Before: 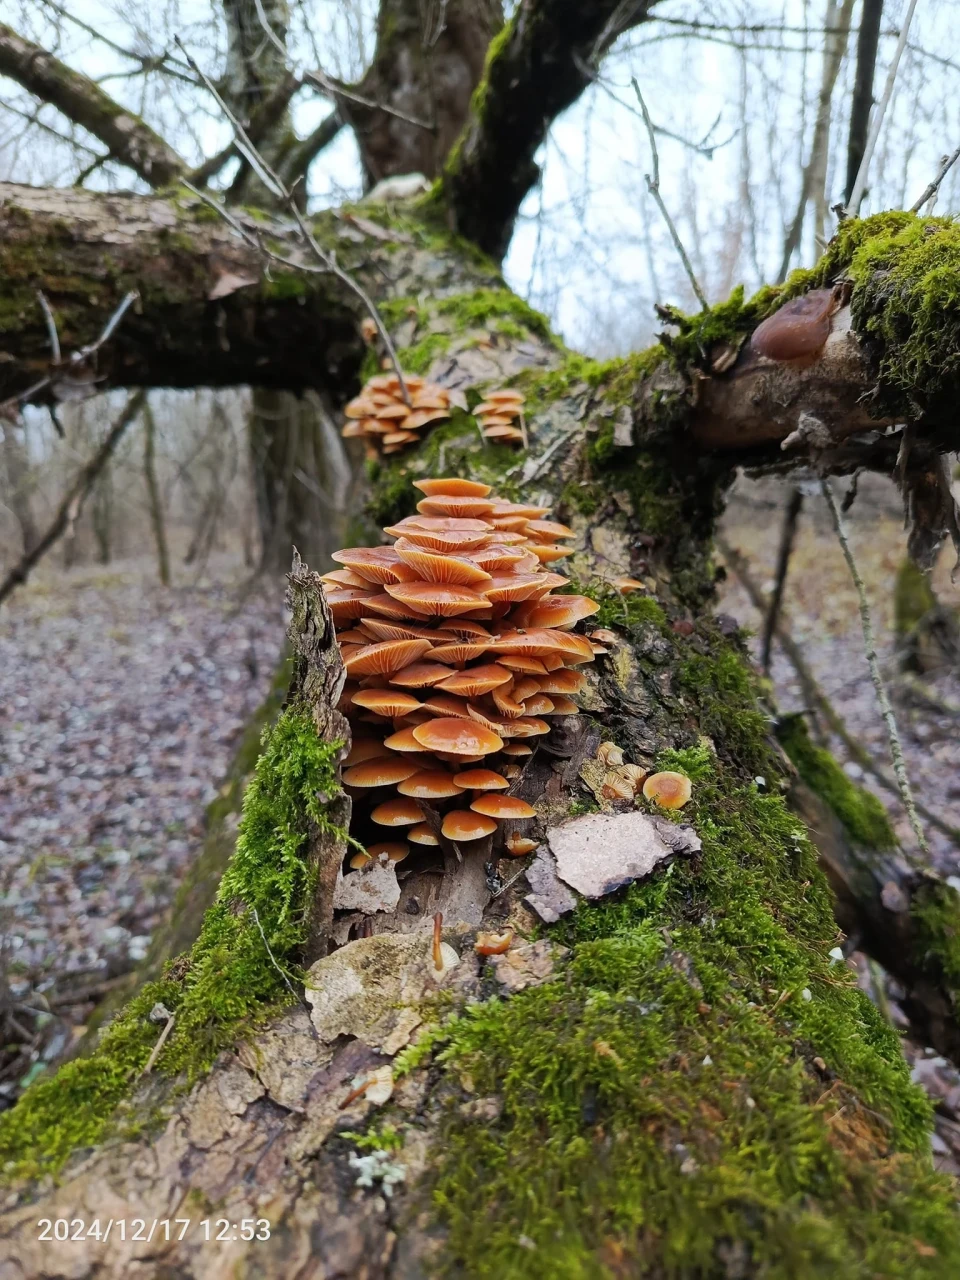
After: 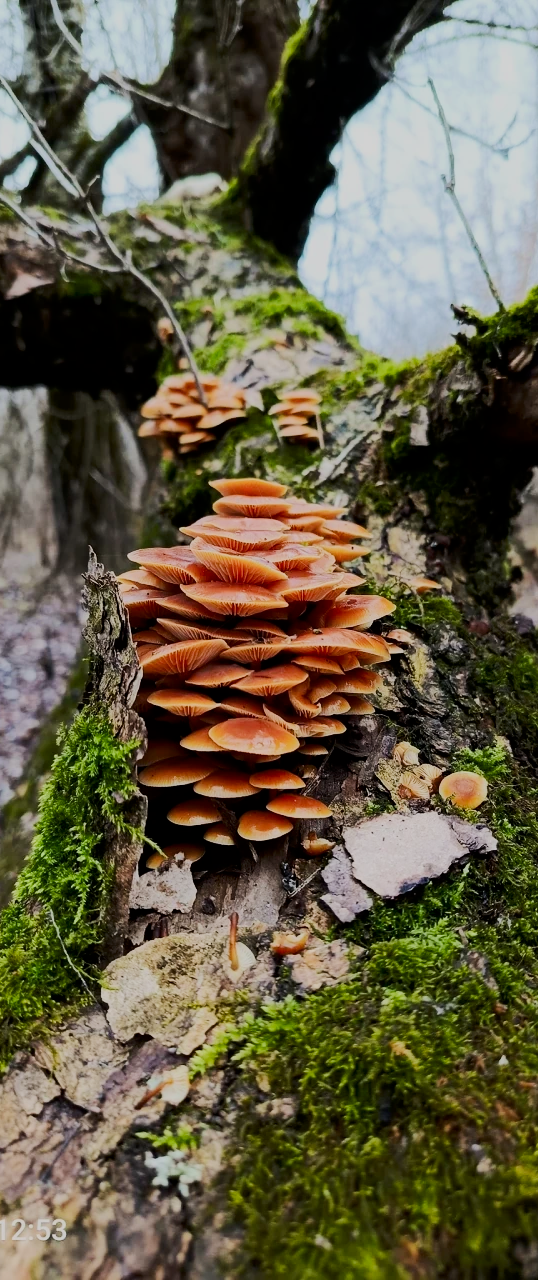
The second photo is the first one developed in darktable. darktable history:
tone equalizer: -8 EV 0.028 EV, -7 EV -0.008 EV, -6 EV 0.038 EV, -5 EV 0.025 EV, -4 EV 0.27 EV, -3 EV 0.658 EV, -2 EV 0.588 EV, -1 EV 0.185 EV, +0 EV 0.037 EV, edges refinement/feathering 500, mask exposure compensation -1.57 EV, preserve details no
filmic rgb: black relative exposure -7.65 EV, white relative exposure 4.56 EV, hardness 3.61
crop: left 21.282%, right 22.62%
contrast brightness saturation: contrast 0.068, brightness -0.135, saturation 0.056
